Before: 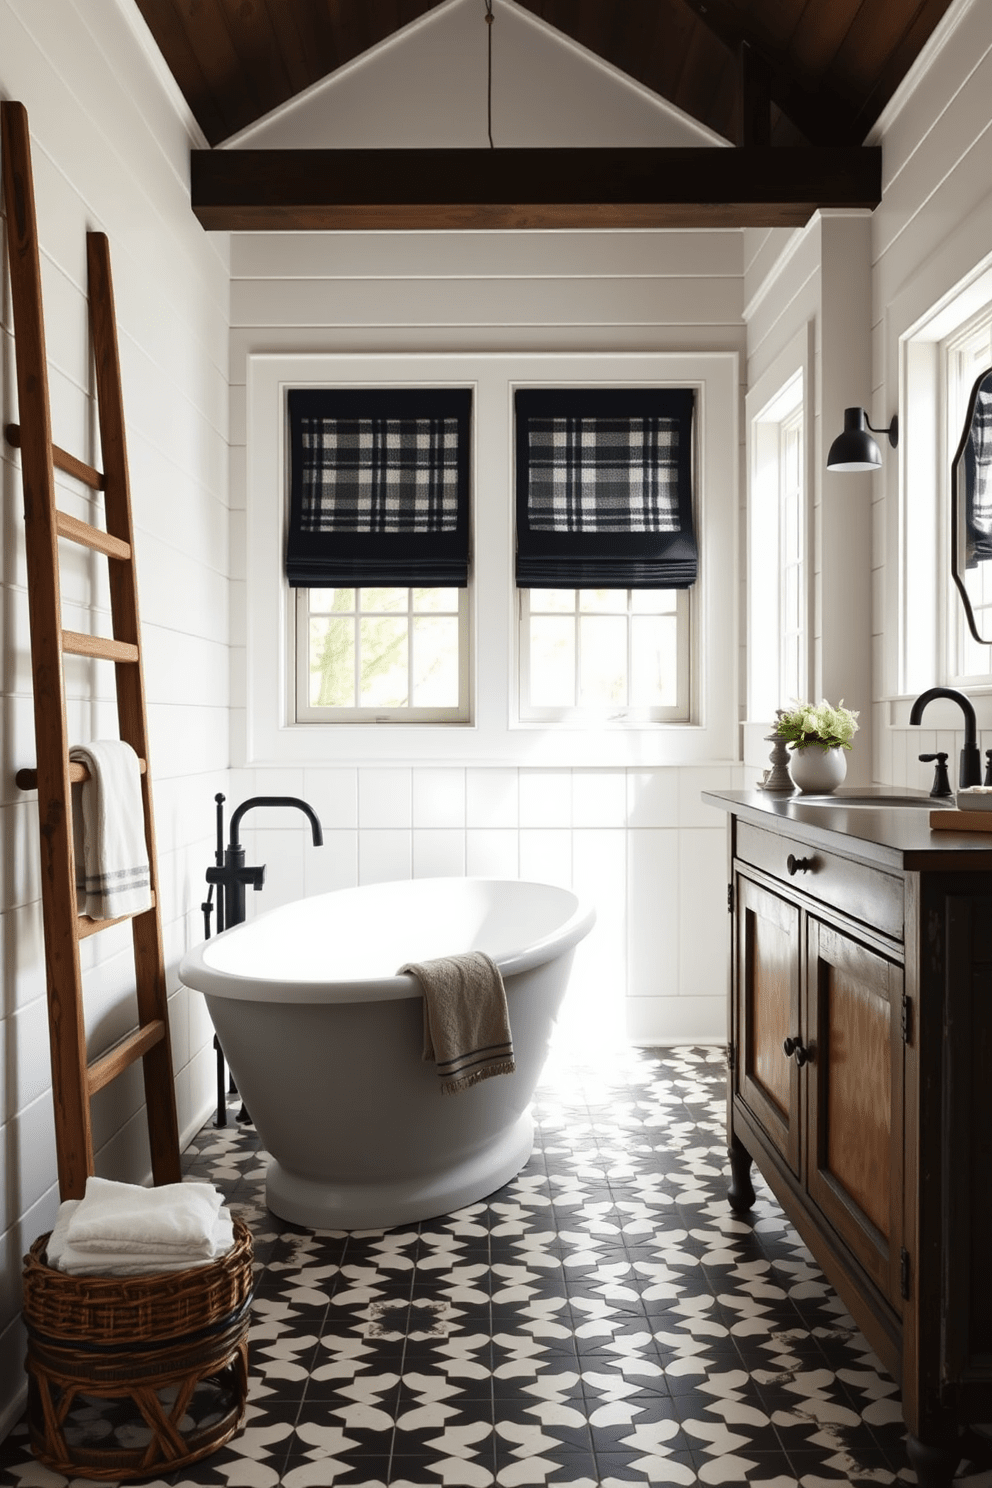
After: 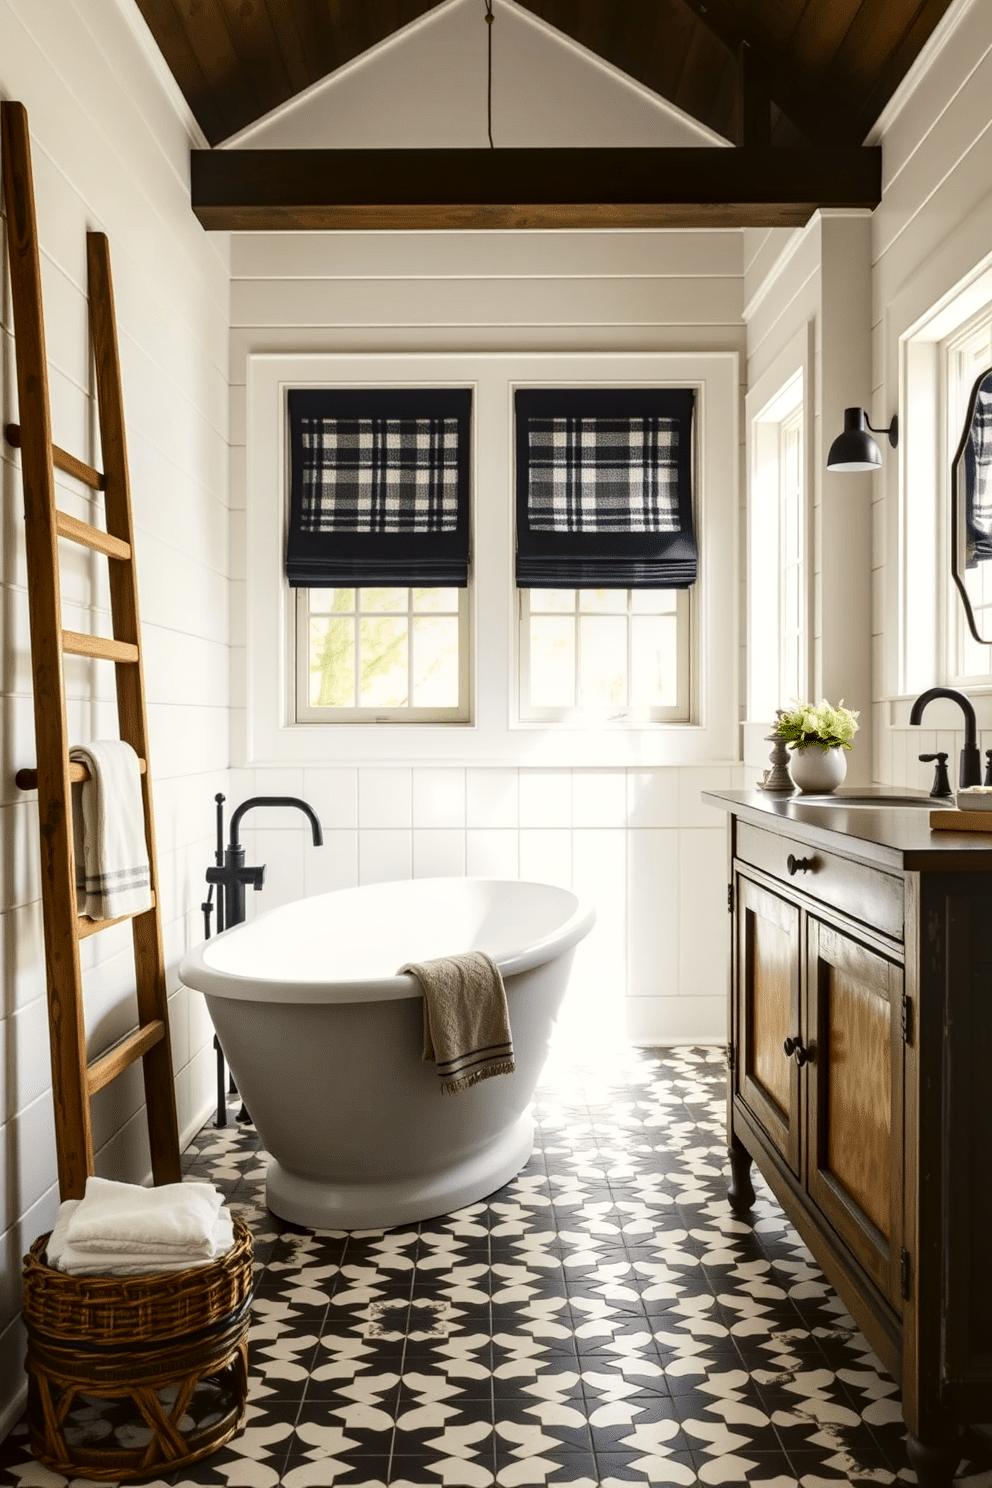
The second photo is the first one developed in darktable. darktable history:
tone curve: curves: ch0 [(0, 0.01) (0.052, 0.045) (0.136, 0.133) (0.29, 0.332) (0.453, 0.531) (0.676, 0.751) (0.89, 0.919) (1, 1)]; ch1 [(0, 0) (0.094, 0.081) (0.285, 0.299) (0.385, 0.403) (0.447, 0.429) (0.495, 0.496) (0.544, 0.552) (0.589, 0.612) (0.722, 0.728) (1, 1)]; ch2 [(0, 0) (0.257, 0.217) (0.43, 0.421) (0.498, 0.507) (0.531, 0.544) (0.56, 0.579) (0.625, 0.642) (1, 1)], color space Lab, independent channels, preserve colors none
color contrast: green-magenta contrast 0.85, blue-yellow contrast 1.25, unbound 0
tone equalizer: on, module defaults
local contrast: detail 130%
white balance: emerald 1
